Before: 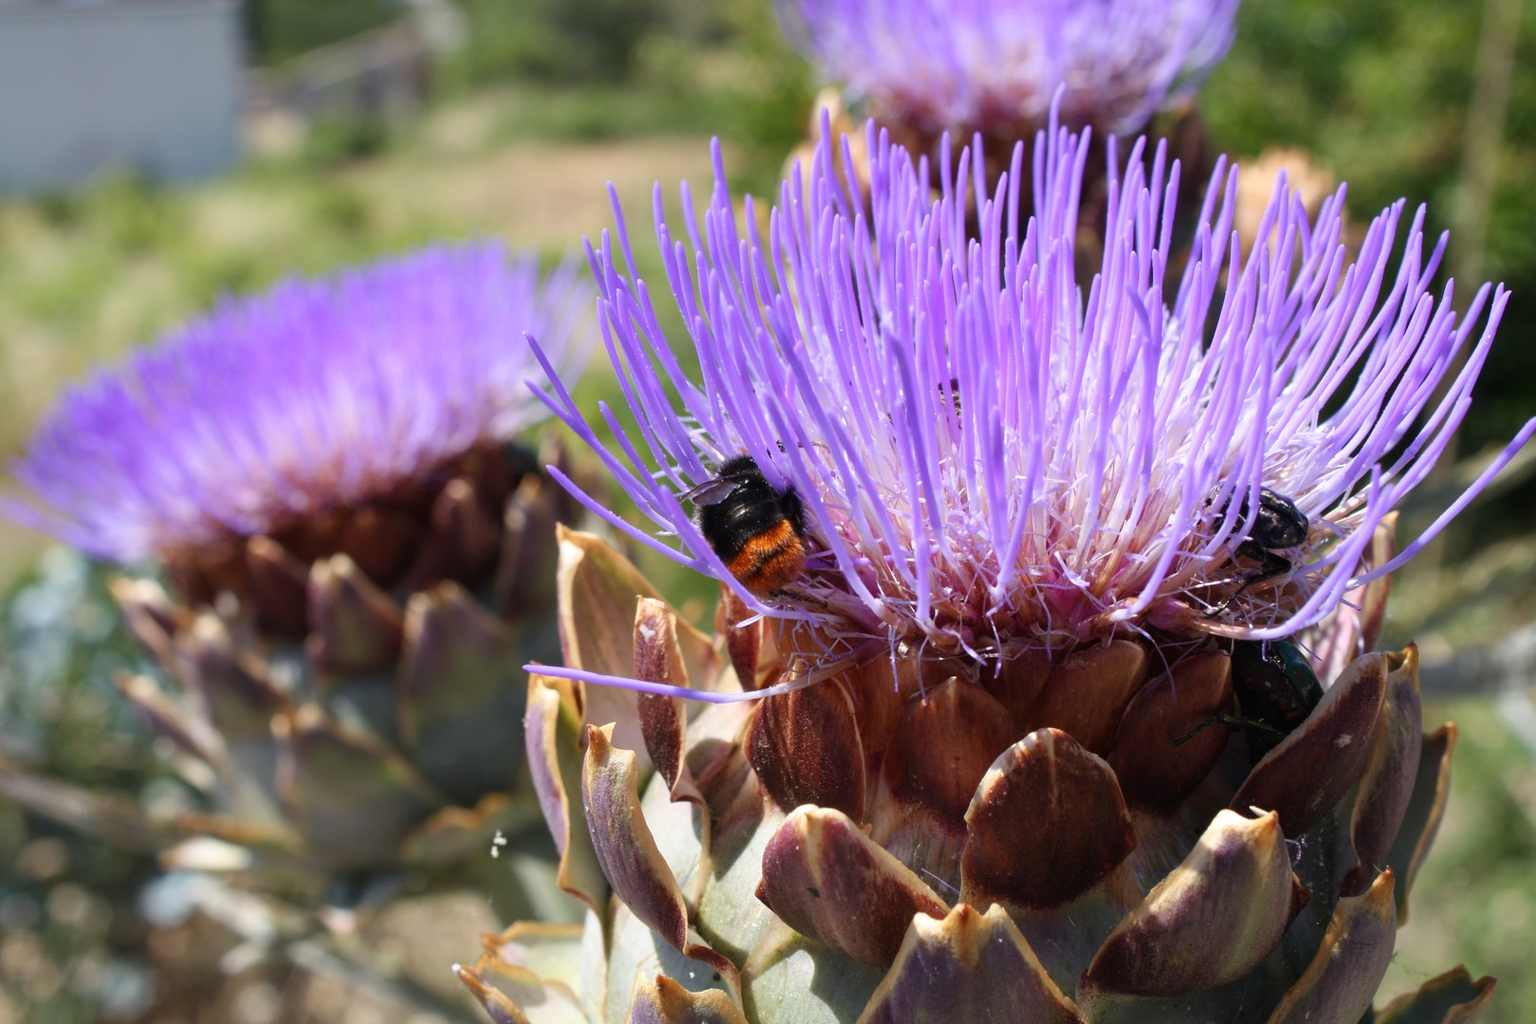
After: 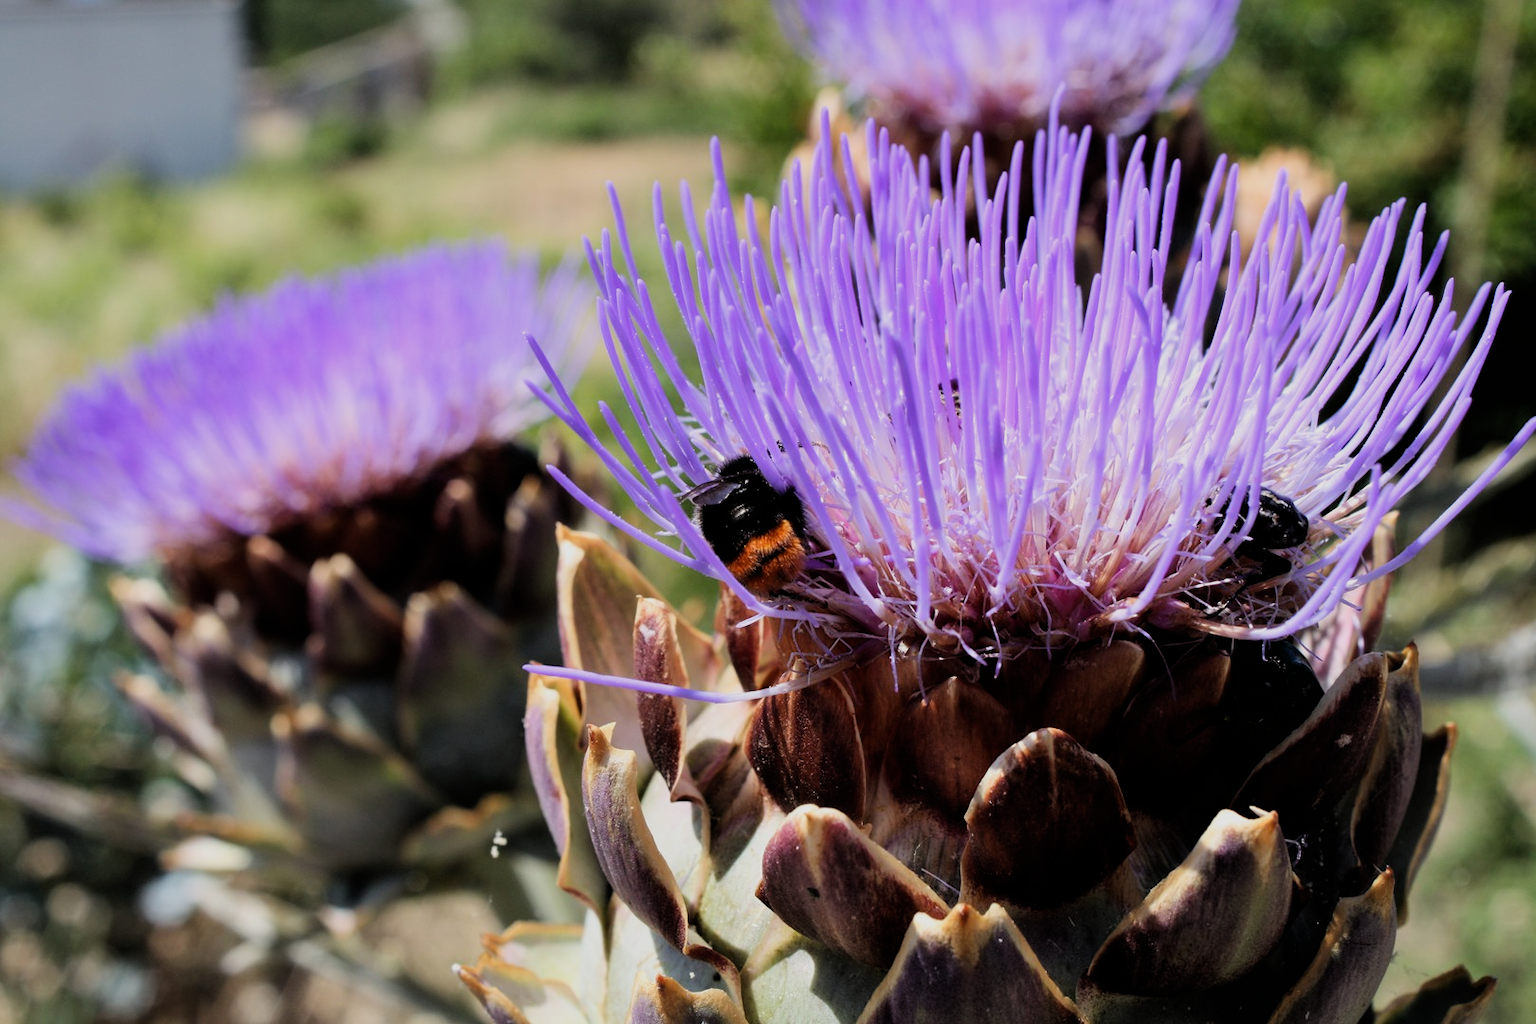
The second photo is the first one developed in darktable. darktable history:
filmic rgb: black relative exposure -5.06 EV, white relative exposure 3.97 EV, hardness 2.88, contrast 1.299
exposure: exposure -0.07 EV, compensate highlight preservation false
